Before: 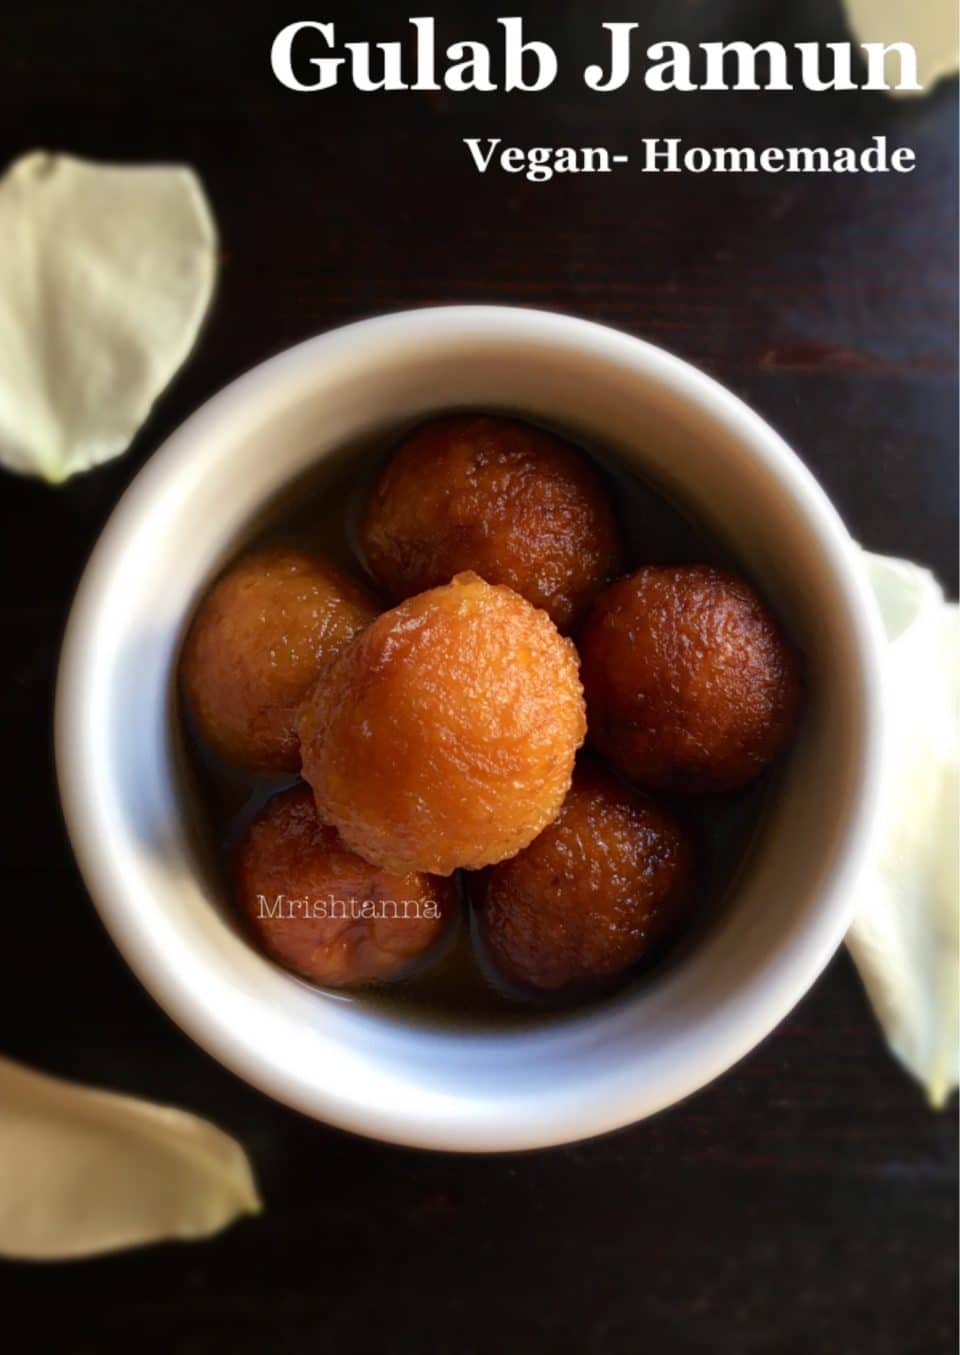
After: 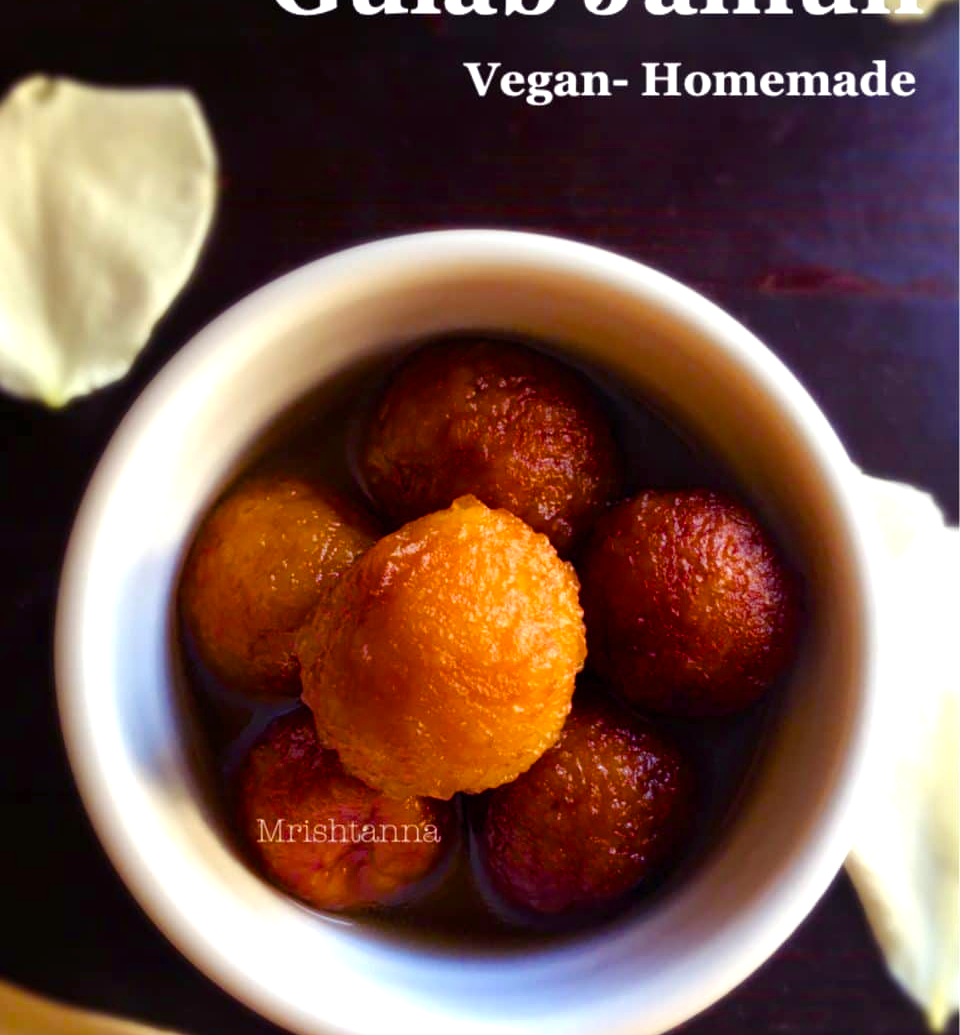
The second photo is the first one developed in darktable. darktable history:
crop: top 5.642%, bottom 17.944%
color balance rgb: shadows lift › luminance -21.416%, shadows lift › chroma 9.001%, shadows lift › hue 284.86°, perceptual saturation grading › global saturation 35.022%, perceptual saturation grading › highlights -24.777%, perceptual saturation grading › shadows 50.22%, perceptual brilliance grading › global brilliance 10.22%, perceptual brilliance grading › shadows 14.177%
